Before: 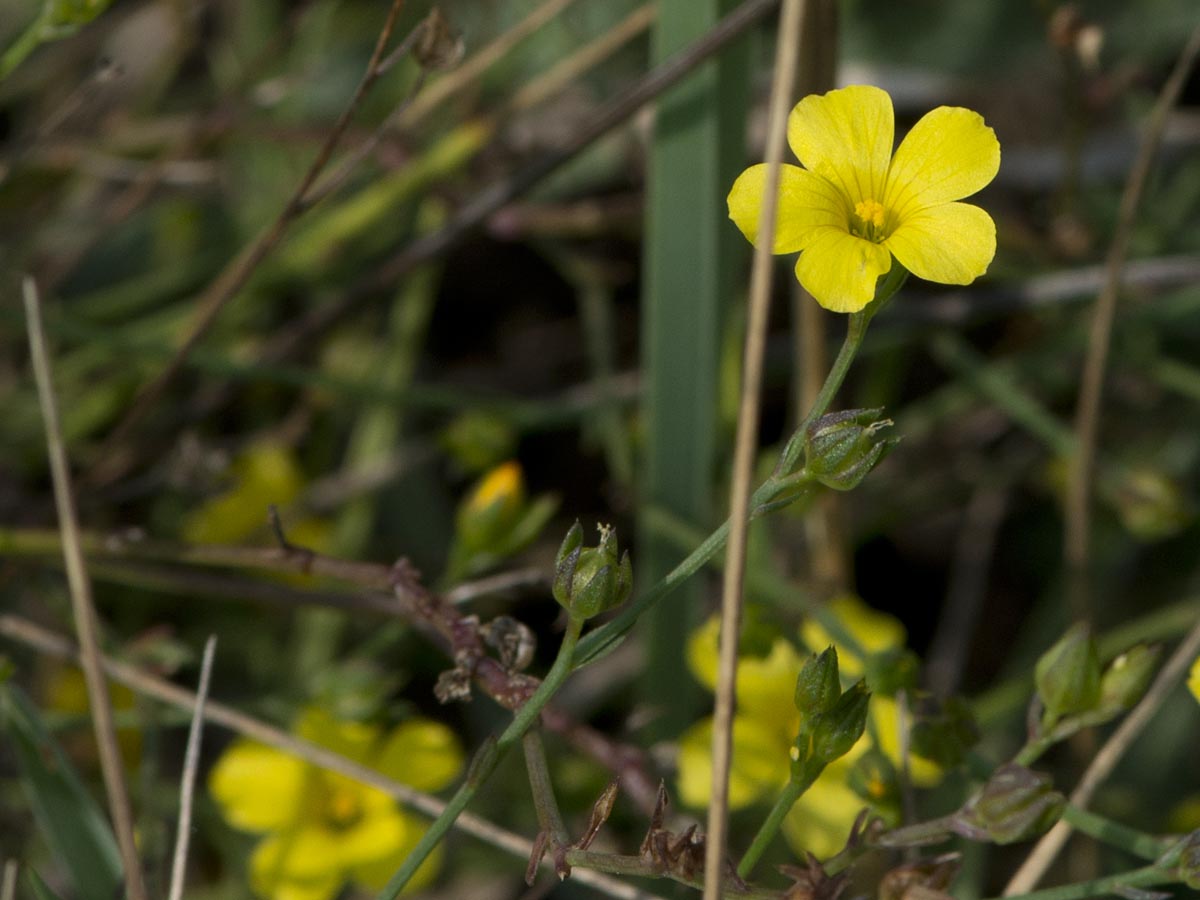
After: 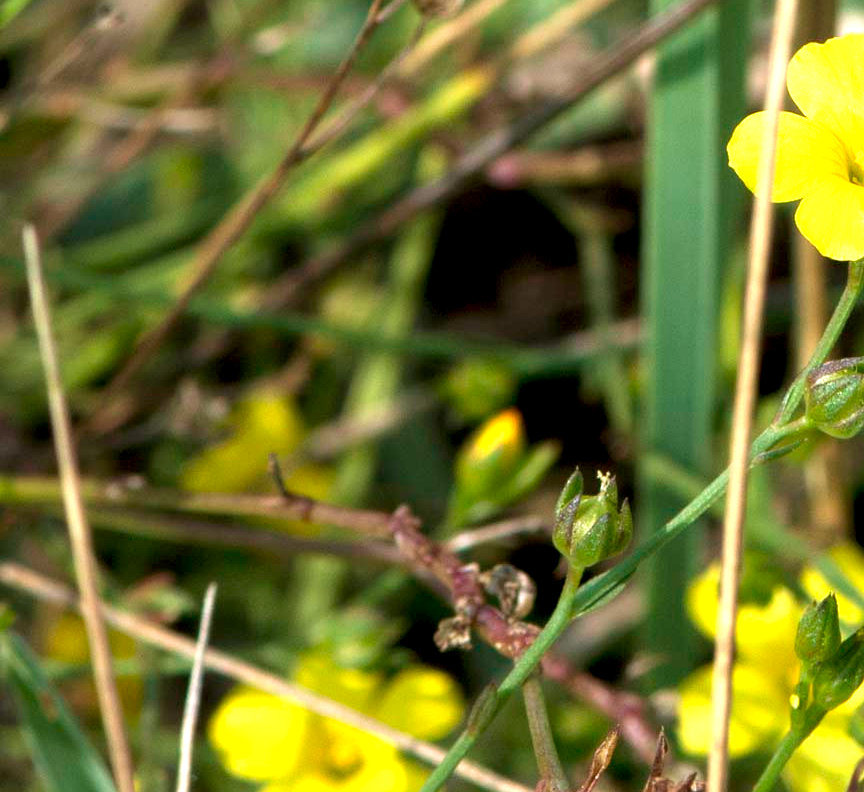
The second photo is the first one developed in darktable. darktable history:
exposure: black level correction 0.001, exposure 1.646 EV, compensate exposure bias true, compensate highlight preservation false
crop: top 5.803%, right 27.864%, bottom 5.804%
velvia: on, module defaults
